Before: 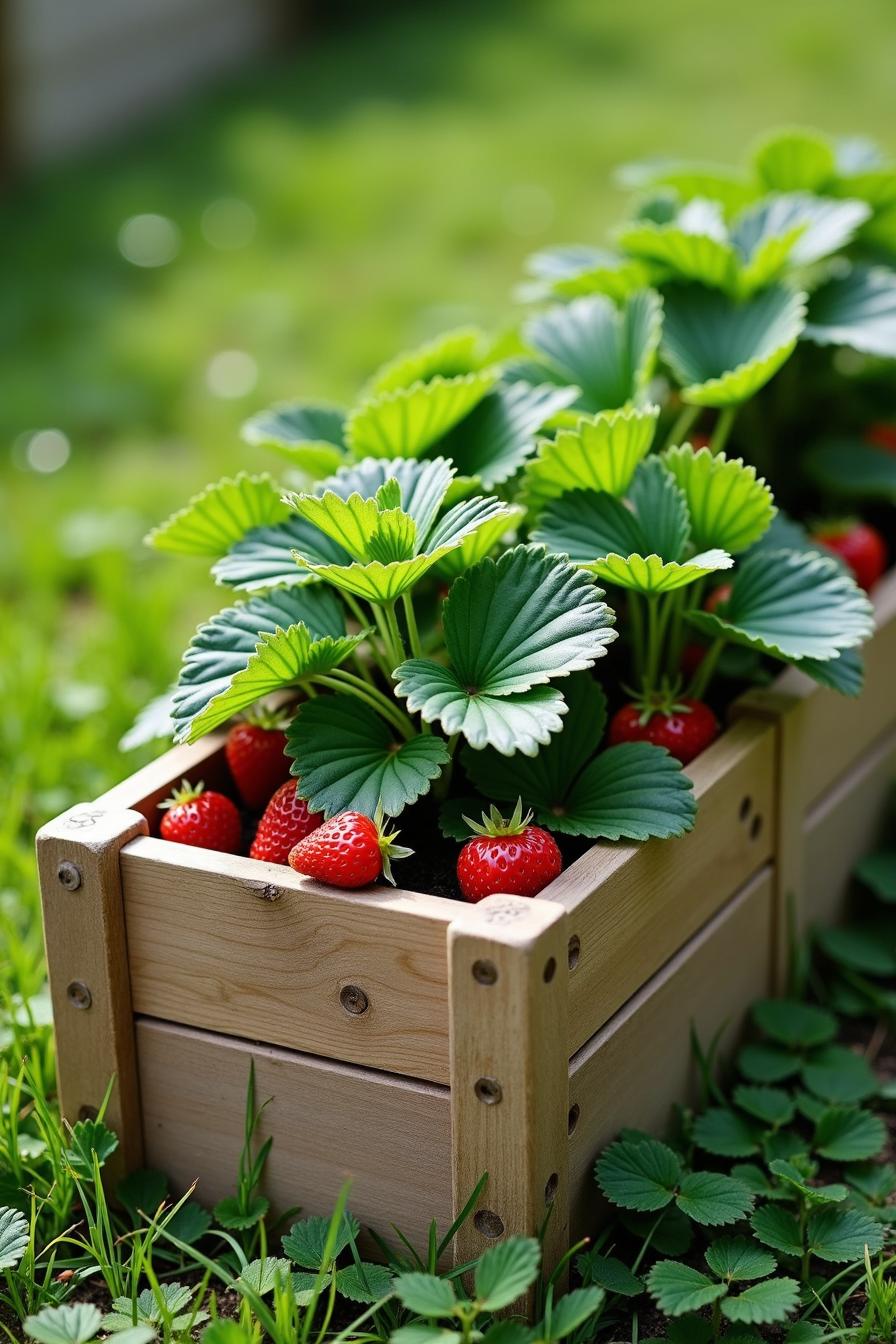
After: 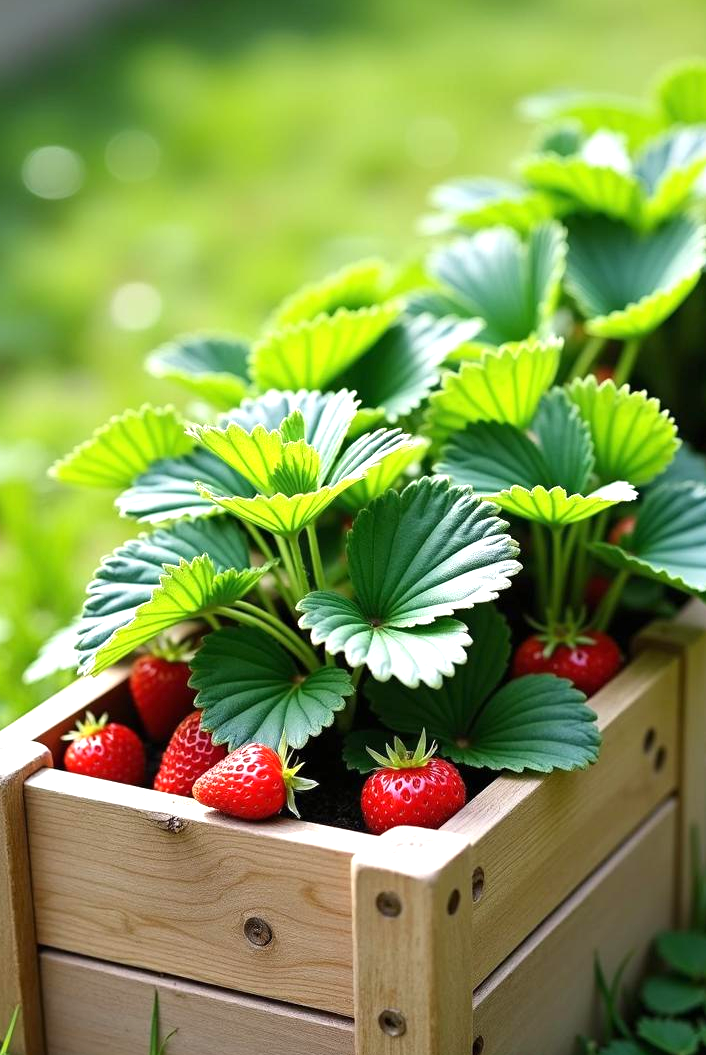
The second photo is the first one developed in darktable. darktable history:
exposure: exposure 0.666 EV, compensate exposure bias true, compensate highlight preservation false
crop and rotate: left 10.773%, top 5.127%, right 10.404%, bottom 16.319%
